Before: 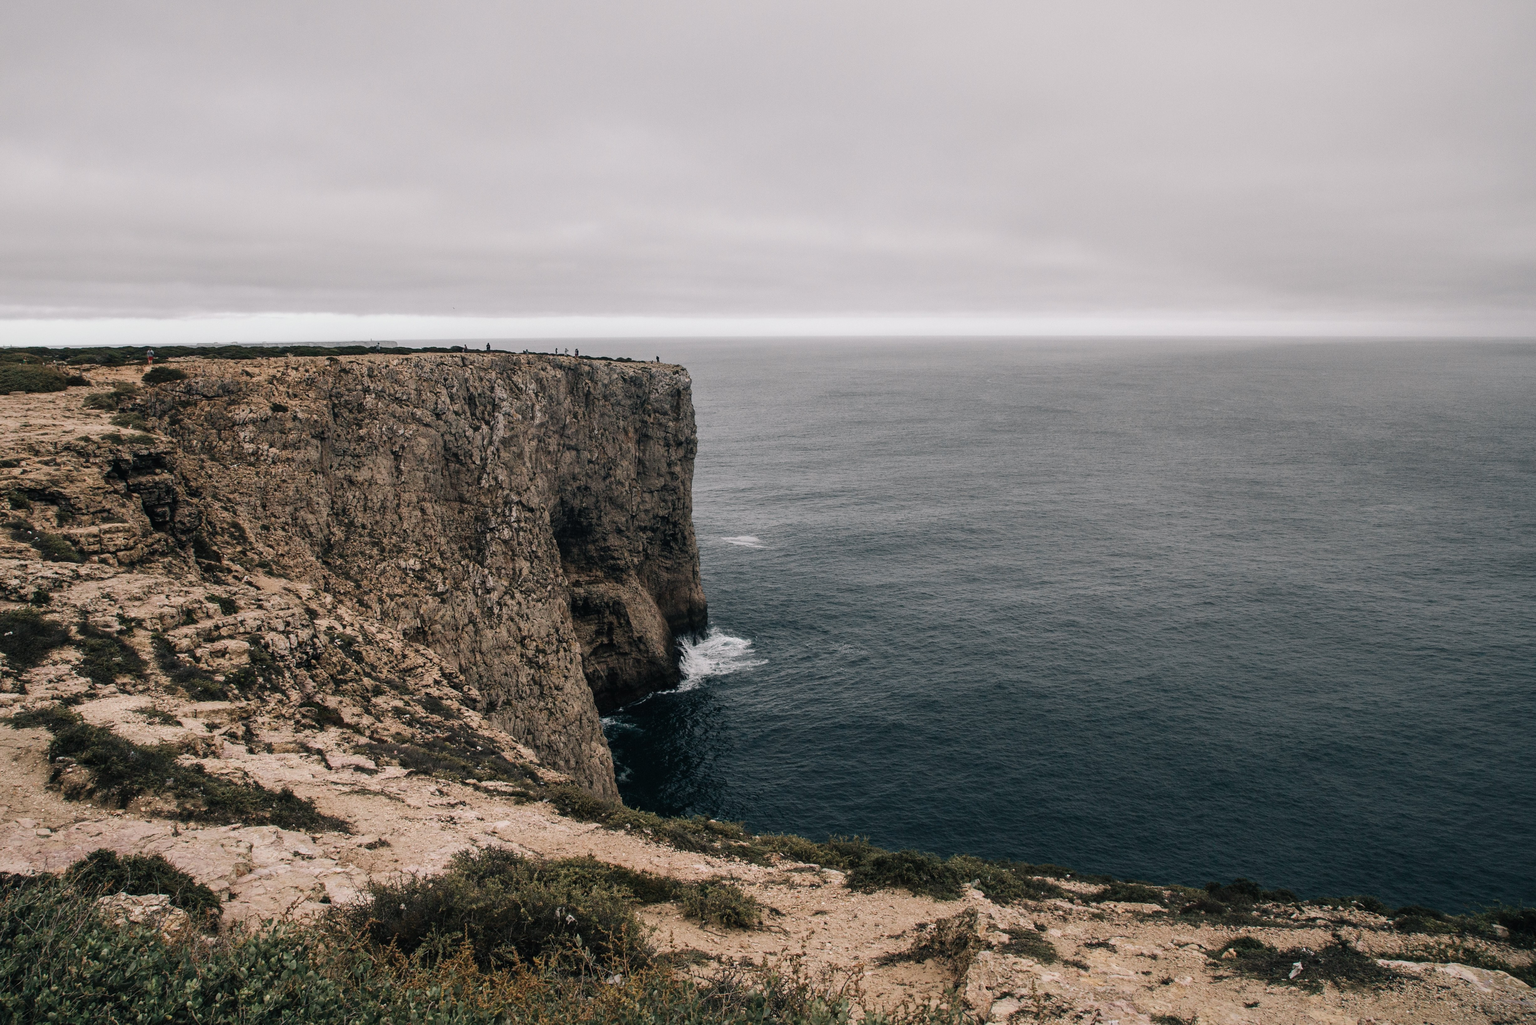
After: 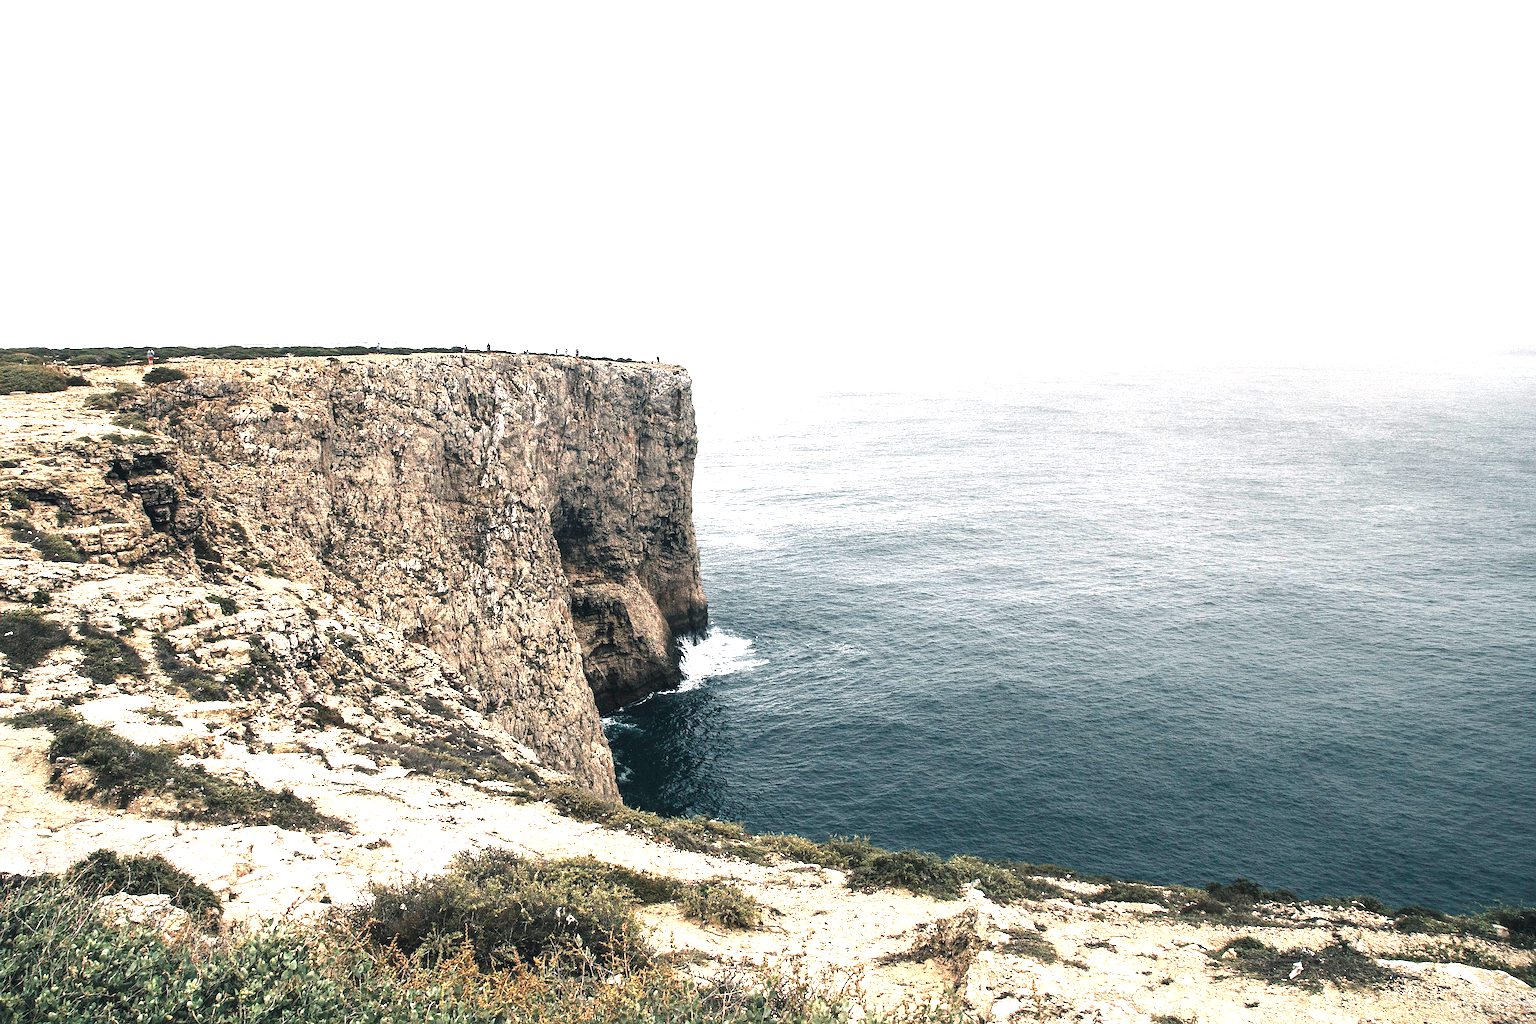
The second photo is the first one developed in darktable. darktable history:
exposure: exposure 2.006 EV, compensate exposure bias true, compensate highlight preservation false
sharpen: on, module defaults
